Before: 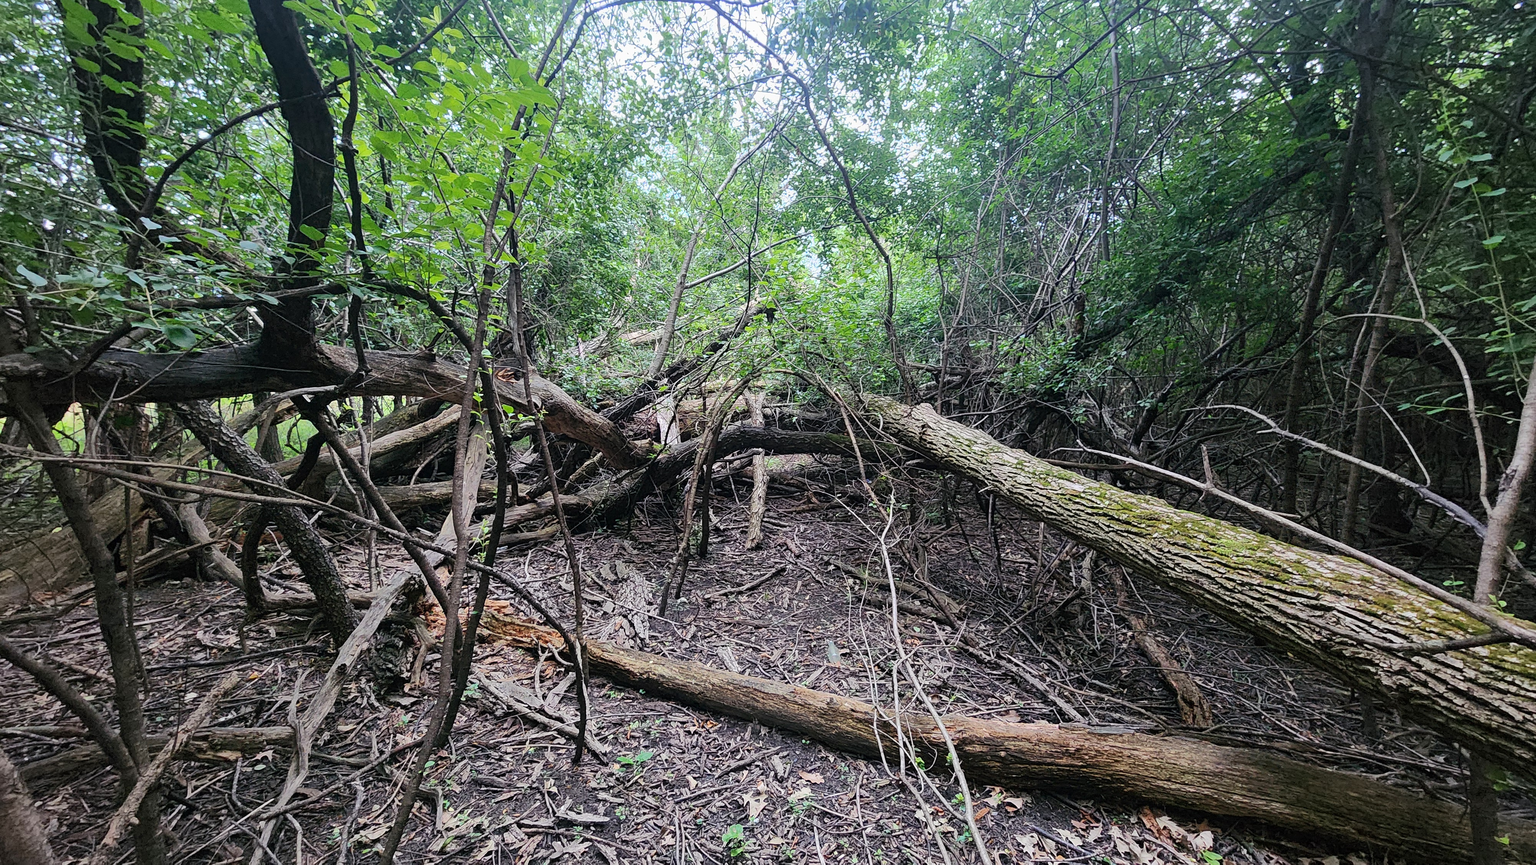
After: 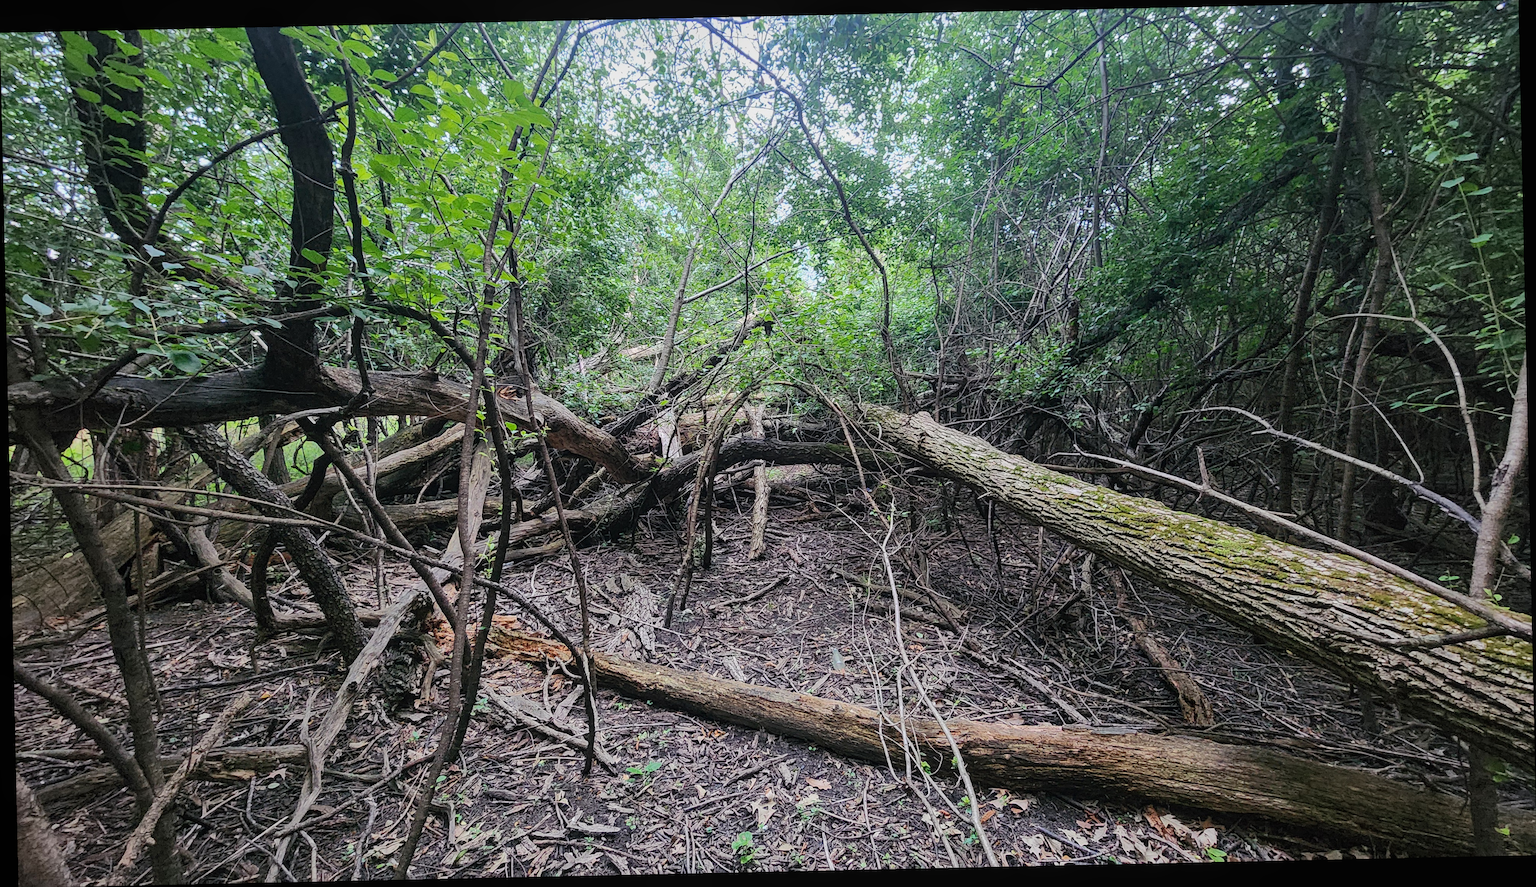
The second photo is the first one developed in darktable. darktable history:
local contrast: detail 110%
rotate and perspective: rotation -1.24°, automatic cropping off
